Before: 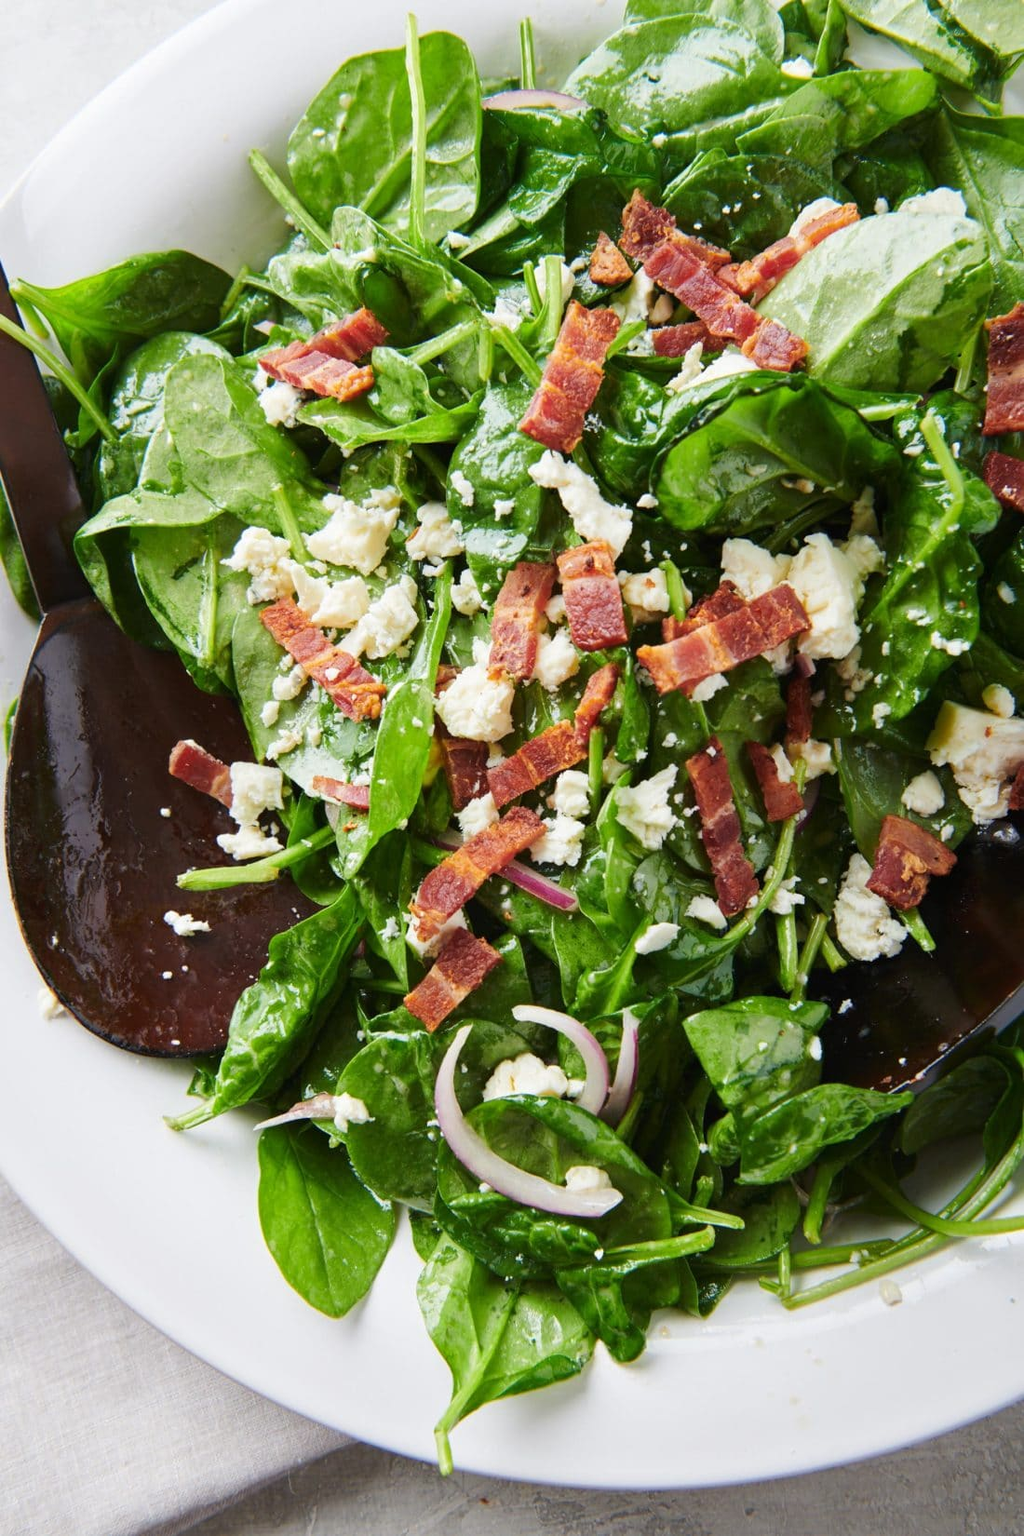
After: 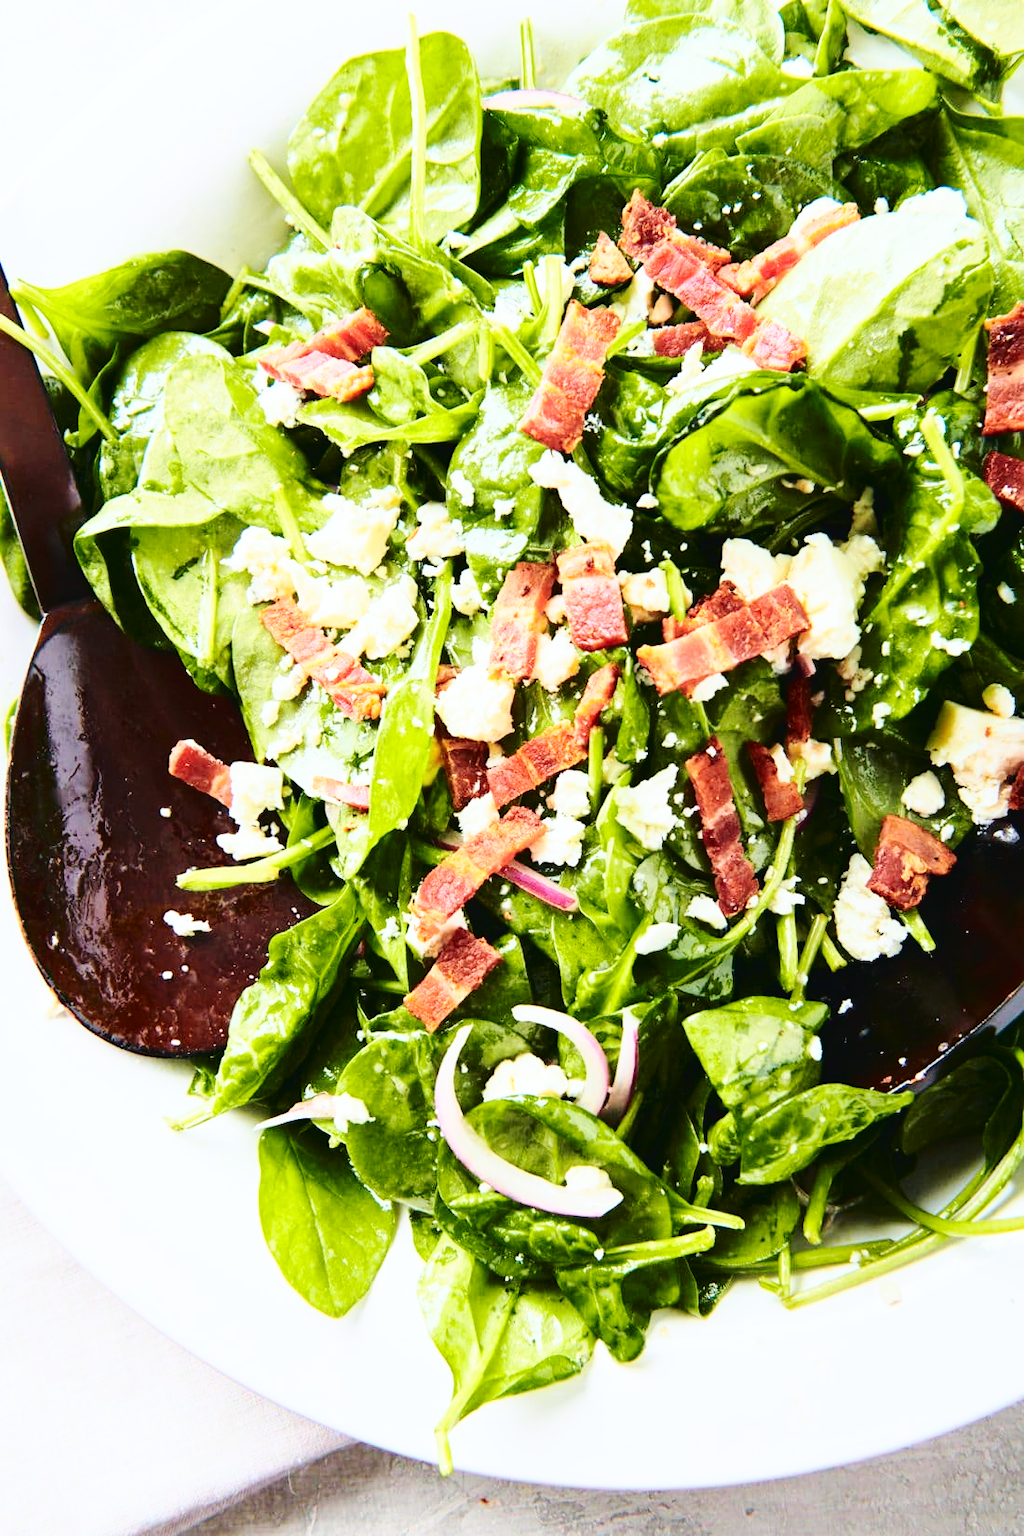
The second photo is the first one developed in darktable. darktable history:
color zones: curves: ch2 [(0, 0.5) (0.143, 0.5) (0.286, 0.489) (0.415, 0.421) (0.571, 0.5) (0.714, 0.5) (0.857, 0.5) (1, 0.5)]
tone curve: curves: ch0 [(0, 0.023) (0.087, 0.065) (0.184, 0.168) (0.45, 0.54) (0.57, 0.683) (0.722, 0.825) (0.877, 0.948) (1, 1)]; ch1 [(0, 0) (0.388, 0.369) (0.44, 0.44) (0.489, 0.481) (0.534, 0.551) (0.657, 0.659) (1, 1)]; ch2 [(0, 0) (0.353, 0.317) (0.408, 0.427) (0.472, 0.46) (0.5, 0.496) (0.537, 0.539) (0.576, 0.592) (0.625, 0.631) (1, 1)], color space Lab, independent channels, preserve colors none
base curve: curves: ch0 [(0, 0) (0.028, 0.03) (0.121, 0.232) (0.46, 0.748) (0.859, 0.968) (1, 1)], preserve colors none
